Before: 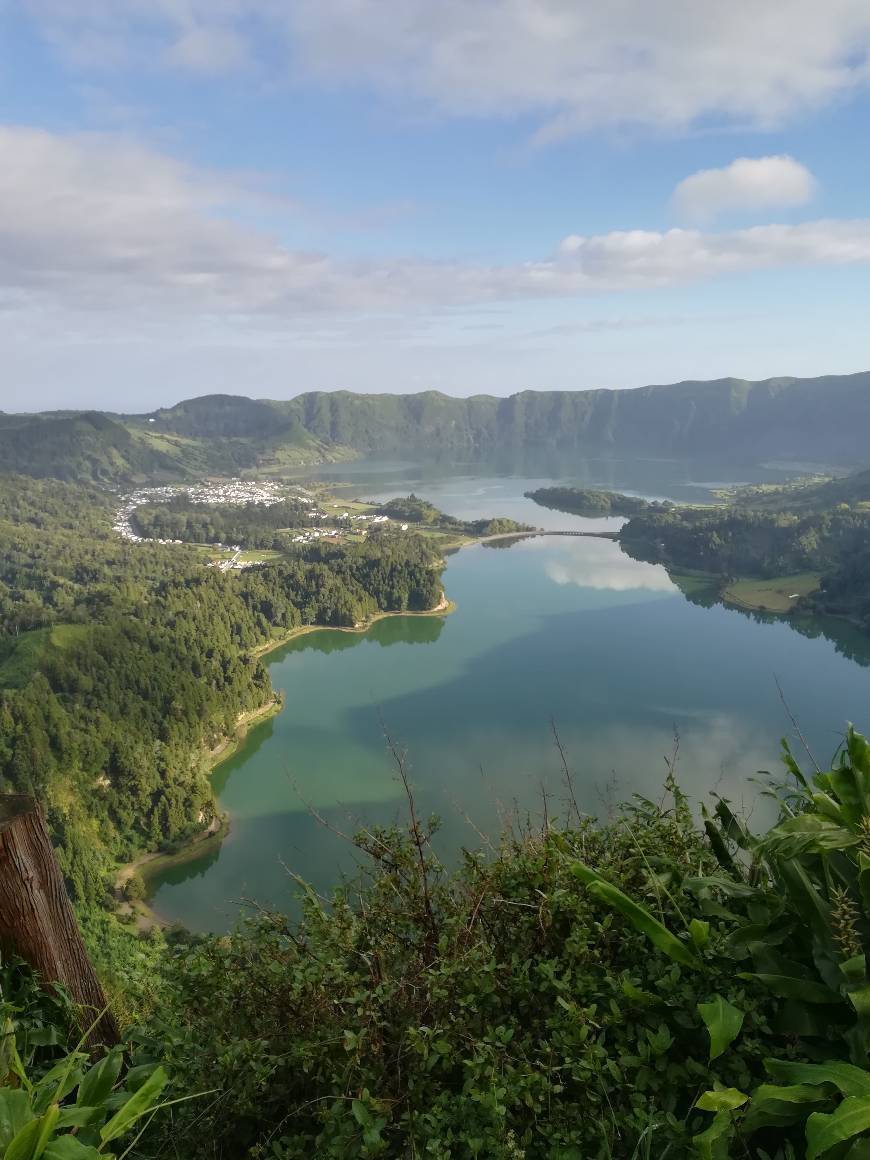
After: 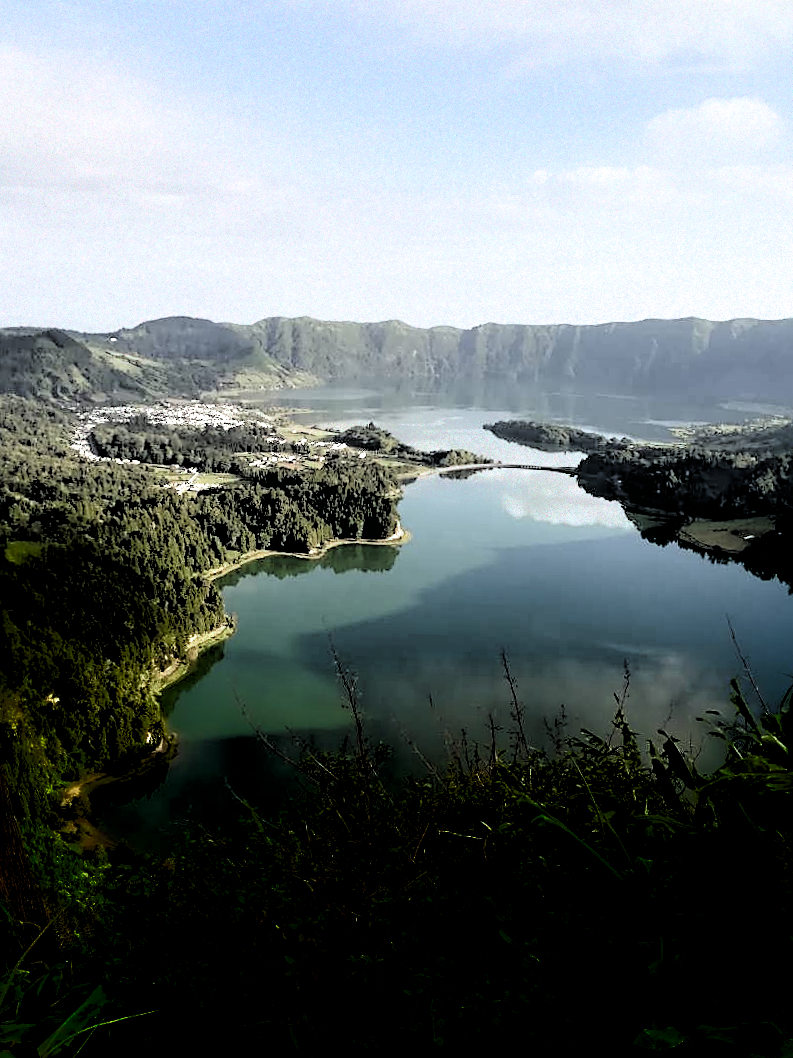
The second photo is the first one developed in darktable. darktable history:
sharpen: on, module defaults
filmic rgb: black relative exposure -1 EV, white relative exposure 2.05 EV, hardness 1.52, contrast 2.25, enable highlight reconstruction true
shadows and highlights: shadows -70, highlights 35, soften with gaussian
rotate and perspective: automatic cropping off
tone equalizer: on, module defaults
crop and rotate: angle -1.96°, left 3.097%, top 4.154%, right 1.586%, bottom 0.529%
